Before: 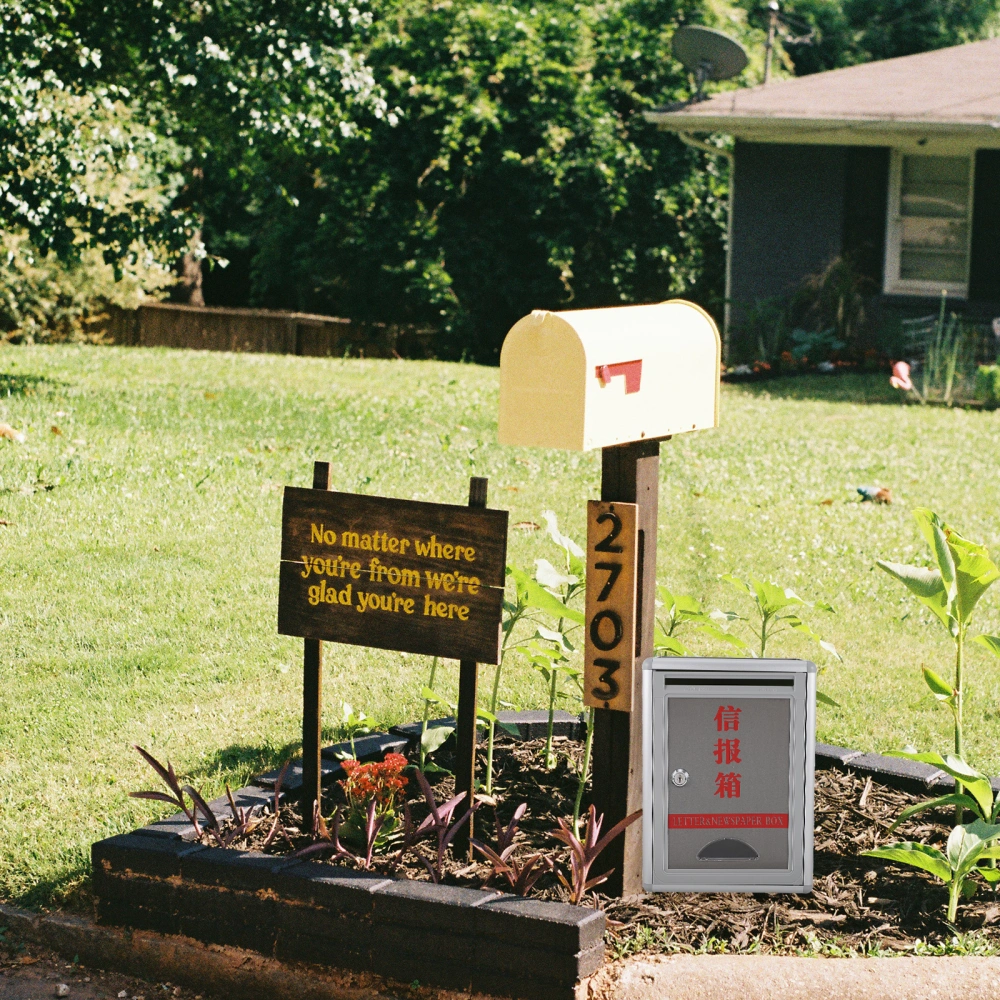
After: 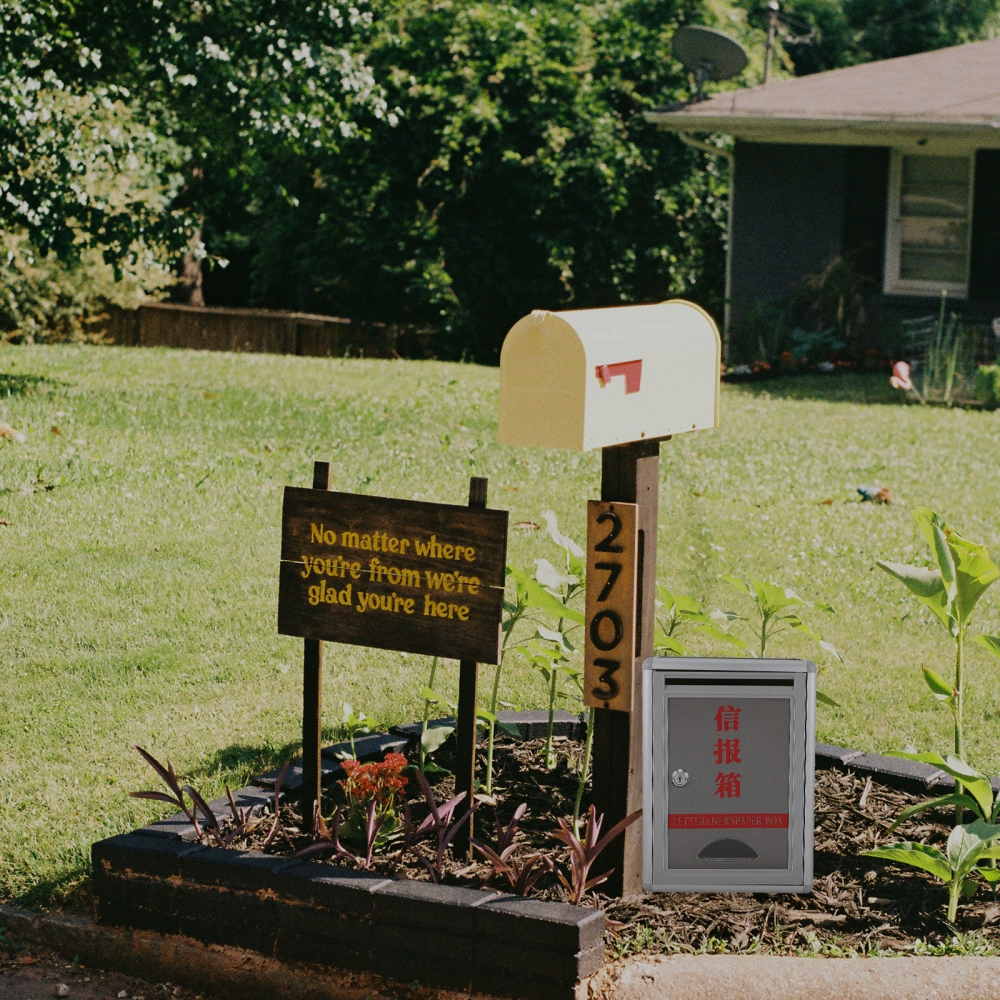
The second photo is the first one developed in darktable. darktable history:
exposure: black level correction 0, exposure -0.756 EV, compensate exposure bias true, compensate highlight preservation false
